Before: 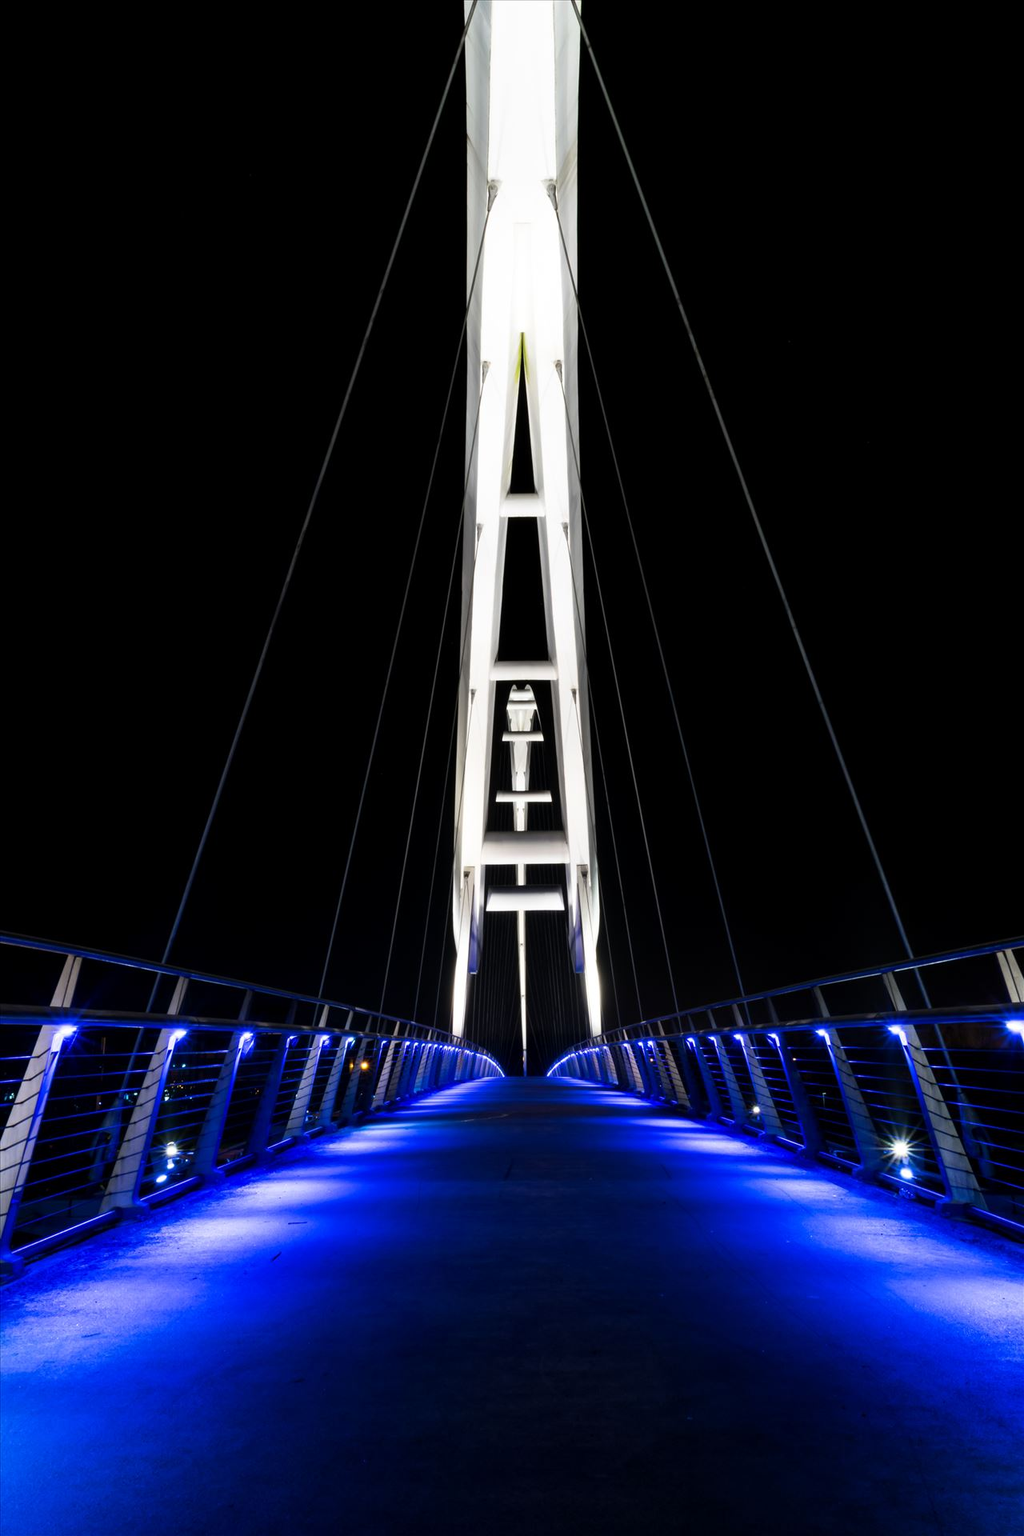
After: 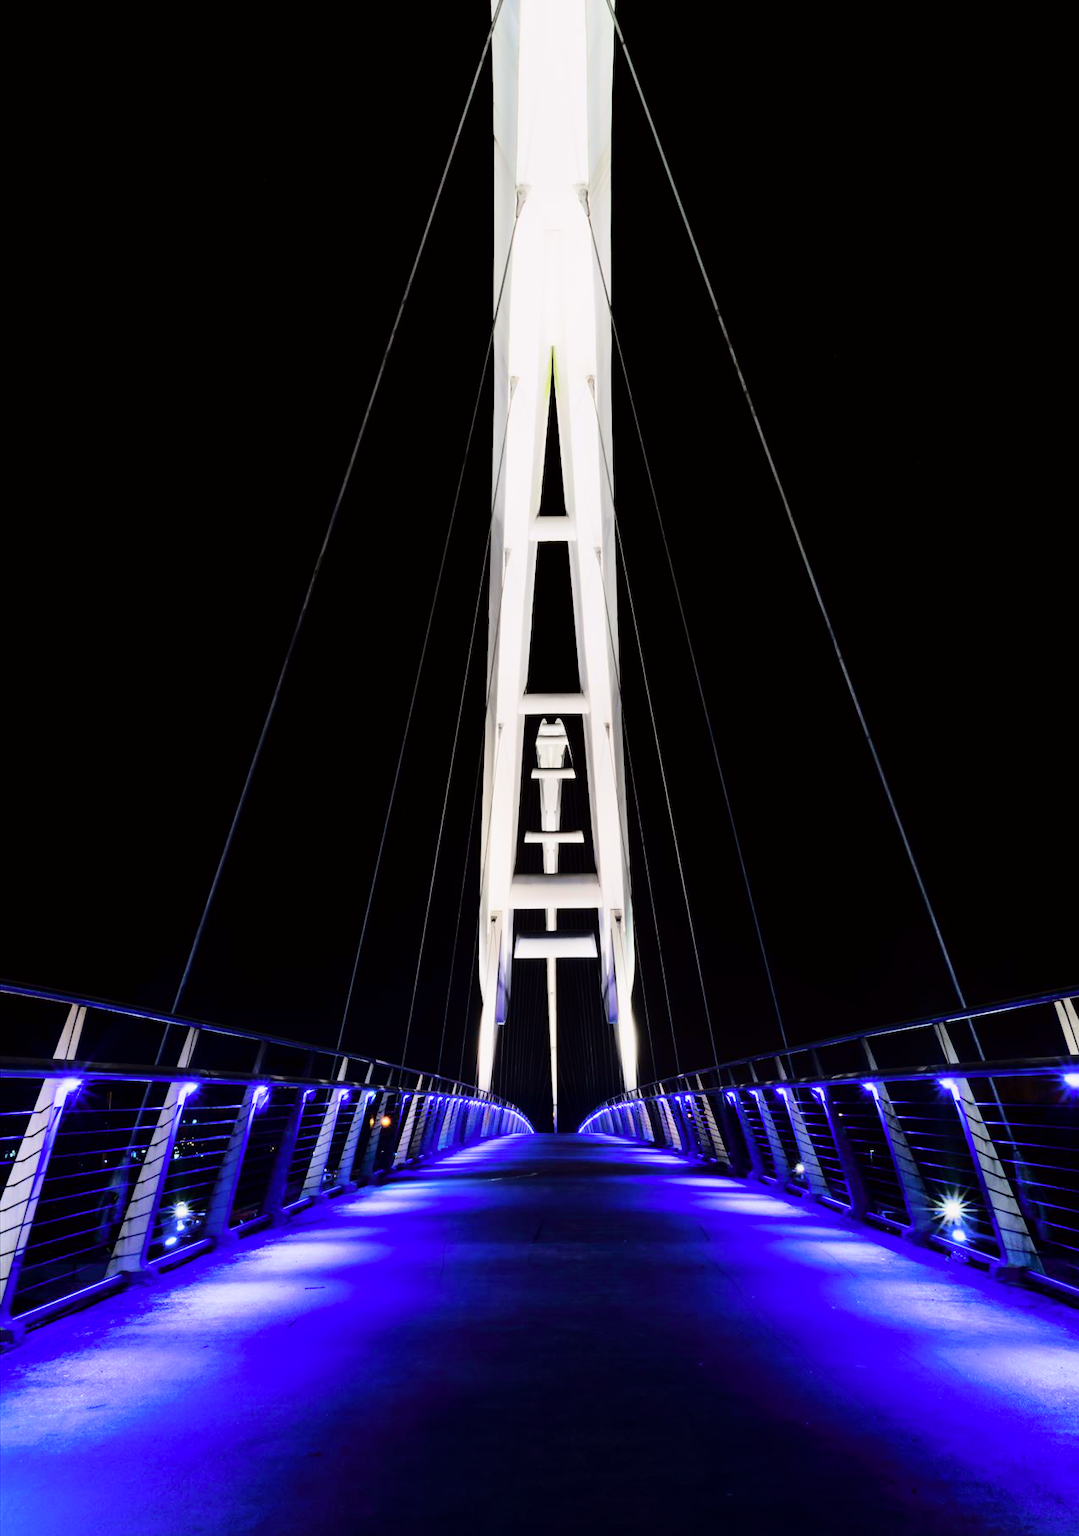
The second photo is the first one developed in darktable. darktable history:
tone curve: curves: ch0 [(0, 0) (0.139, 0.081) (0.304, 0.259) (0.502, 0.505) (0.683, 0.676) (0.761, 0.773) (0.858, 0.858) (0.987, 0.945)]; ch1 [(0, 0) (0.172, 0.123) (0.304, 0.288) (0.414, 0.44) (0.472, 0.473) (0.502, 0.508) (0.54, 0.543) (0.583, 0.601) (0.638, 0.654) (0.741, 0.783) (1, 1)]; ch2 [(0, 0) (0.411, 0.424) (0.485, 0.476) (0.502, 0.502) (0.557, 0.54) (0.631, 0.576) (1, 1)], color space Lab, independent channels, preserve colors none
crop: top 0.376%, right 0.256%, bottom 5.05%
tone equalizer: -7 EV 0.141 EV, -6 EV 0.565 EV, -5 EV 1.18 EV, -4 EV 1.34 EV, -3 EV 1.14 EV, -2 EV 0.6 EV, -1 EV 0.154 EV, edges refinement/feathering 500, mask exposure compensation -1.57 EV, preserve details no
